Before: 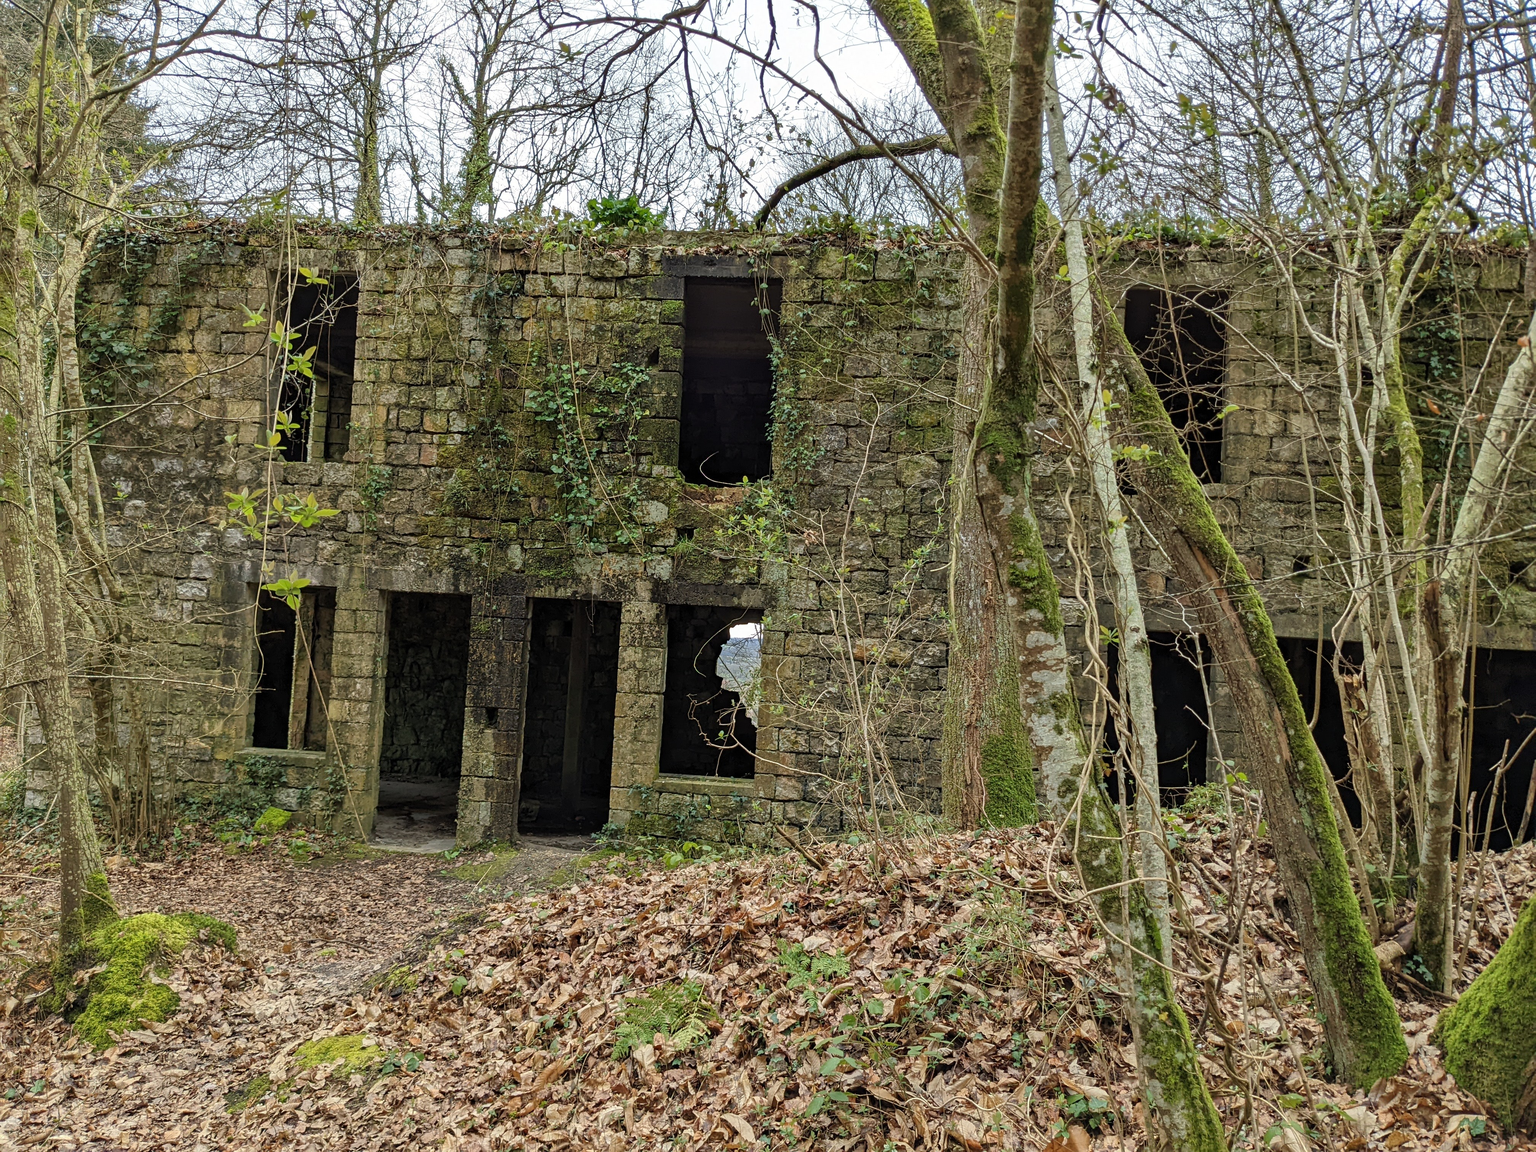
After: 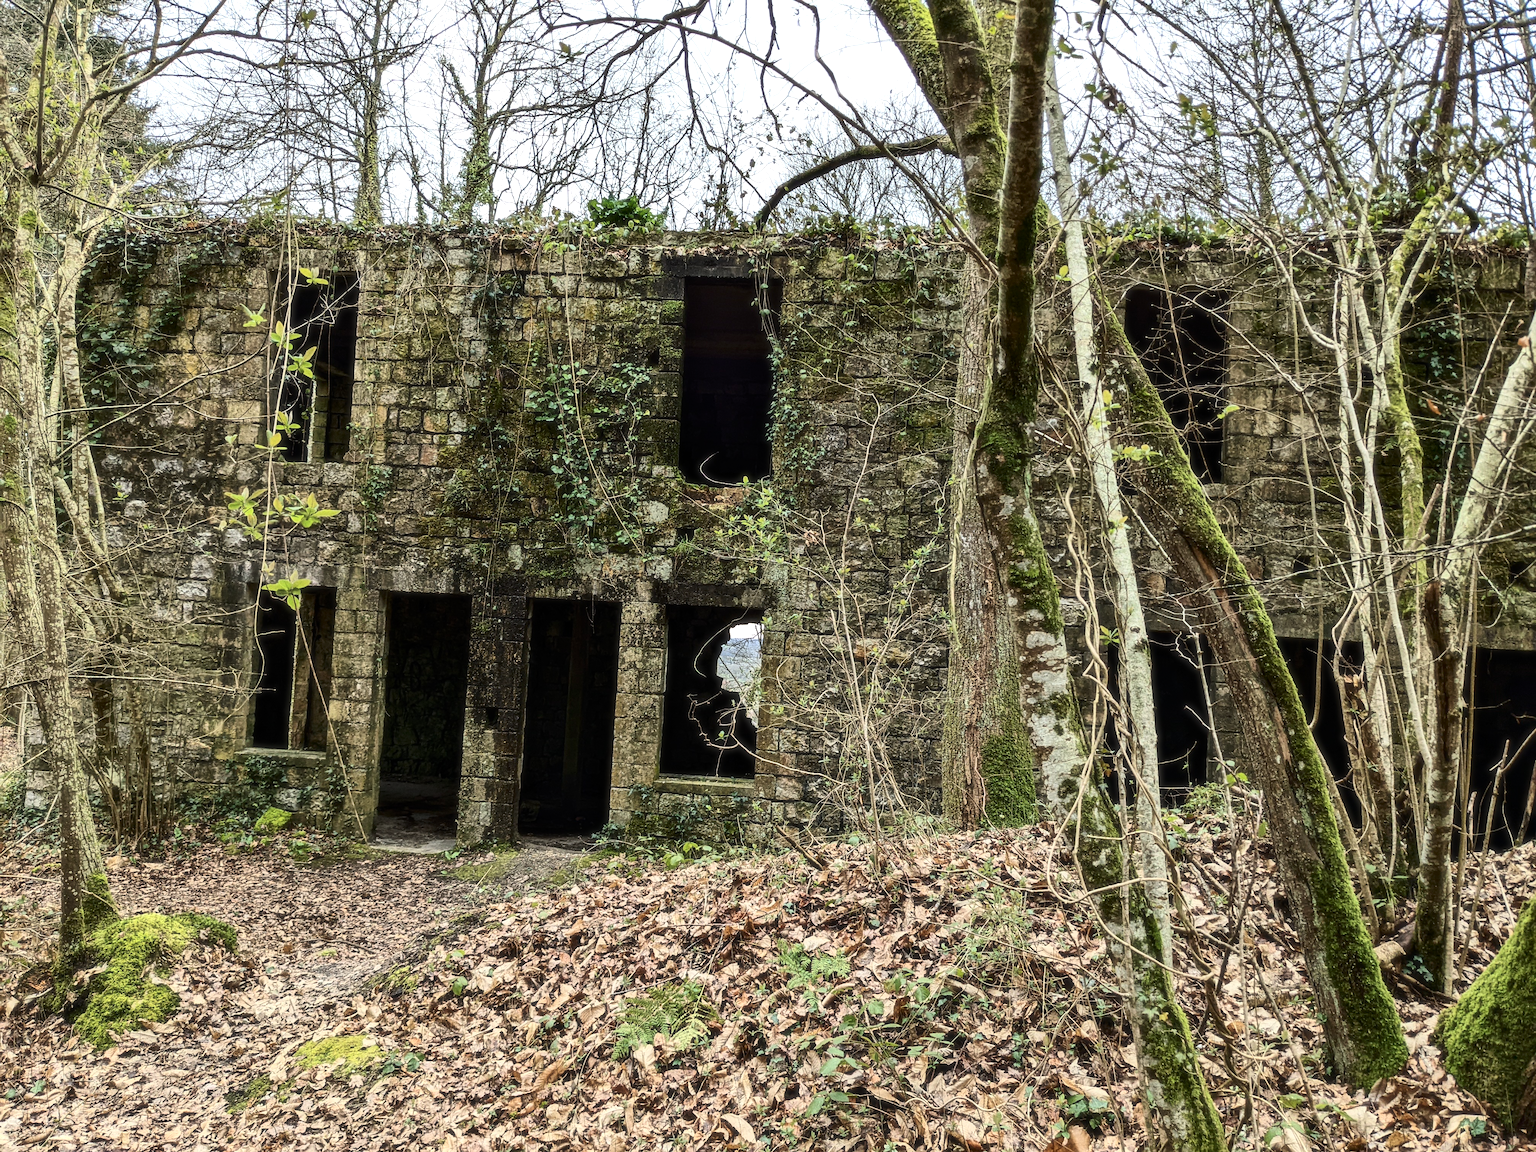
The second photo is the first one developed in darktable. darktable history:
soften: size 10%, saturation 50%, brightness 0.2 EV, mix 10%
grain: on, module defaults
tone equalizer: -8 EV -0.417 EV, -7 EV -0.389 EV, -6 EV -0.333 EV, -5 EV -0.222 EV, -3 EV 0.222 EV, -2 EV 0.333 EV, -1 EV 0.389 EV, +0 EV 0.417 EV, edges refinement/feathering 500, mask exposure compensation -1.57 EV, preserve details no
contrast brightness saturation: contrast 0.28
